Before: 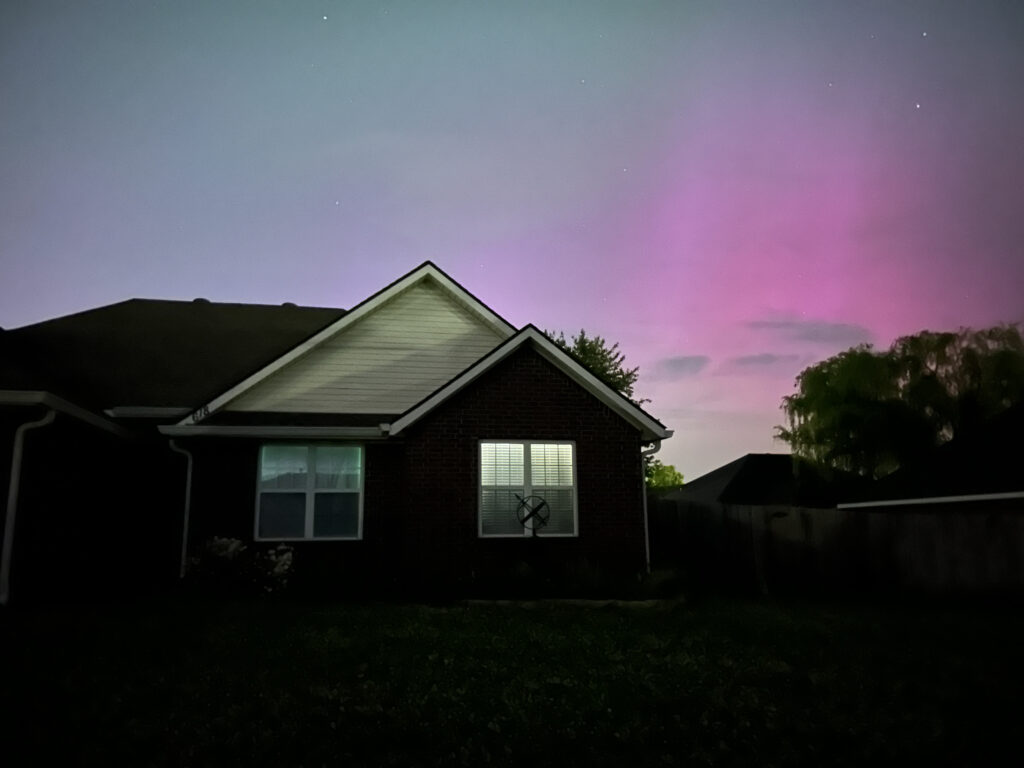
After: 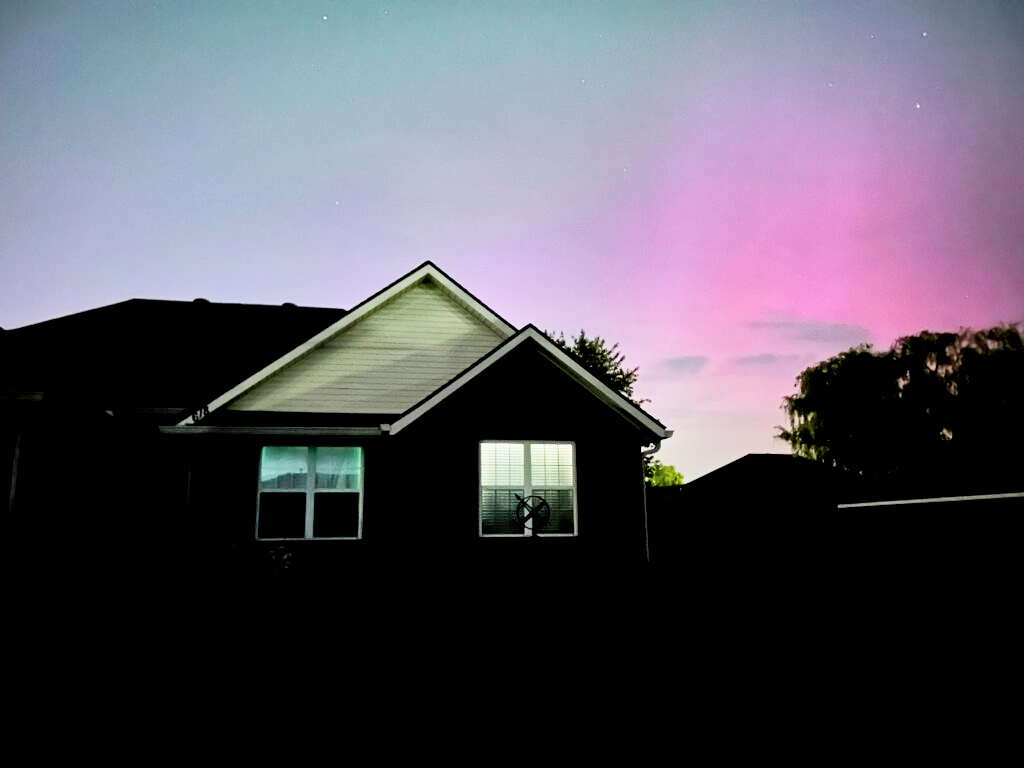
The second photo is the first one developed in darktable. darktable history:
tone equalizer: edges refinement/feathering 500, mask exposure compensation -1.57 EV, preserve details no
shadows and highlights: shadows 48.18, highlights -41.56, soften with gaussian
exposure: black level correction 0.011, exposure 1.082 EV, compensate highlight preservation false
filmic rgb: black relative exposure -5.12 EV, white relative exposure 3.98 EV, hardness 2.9, contrast 1.185, highlights saturation mix -29.76%
